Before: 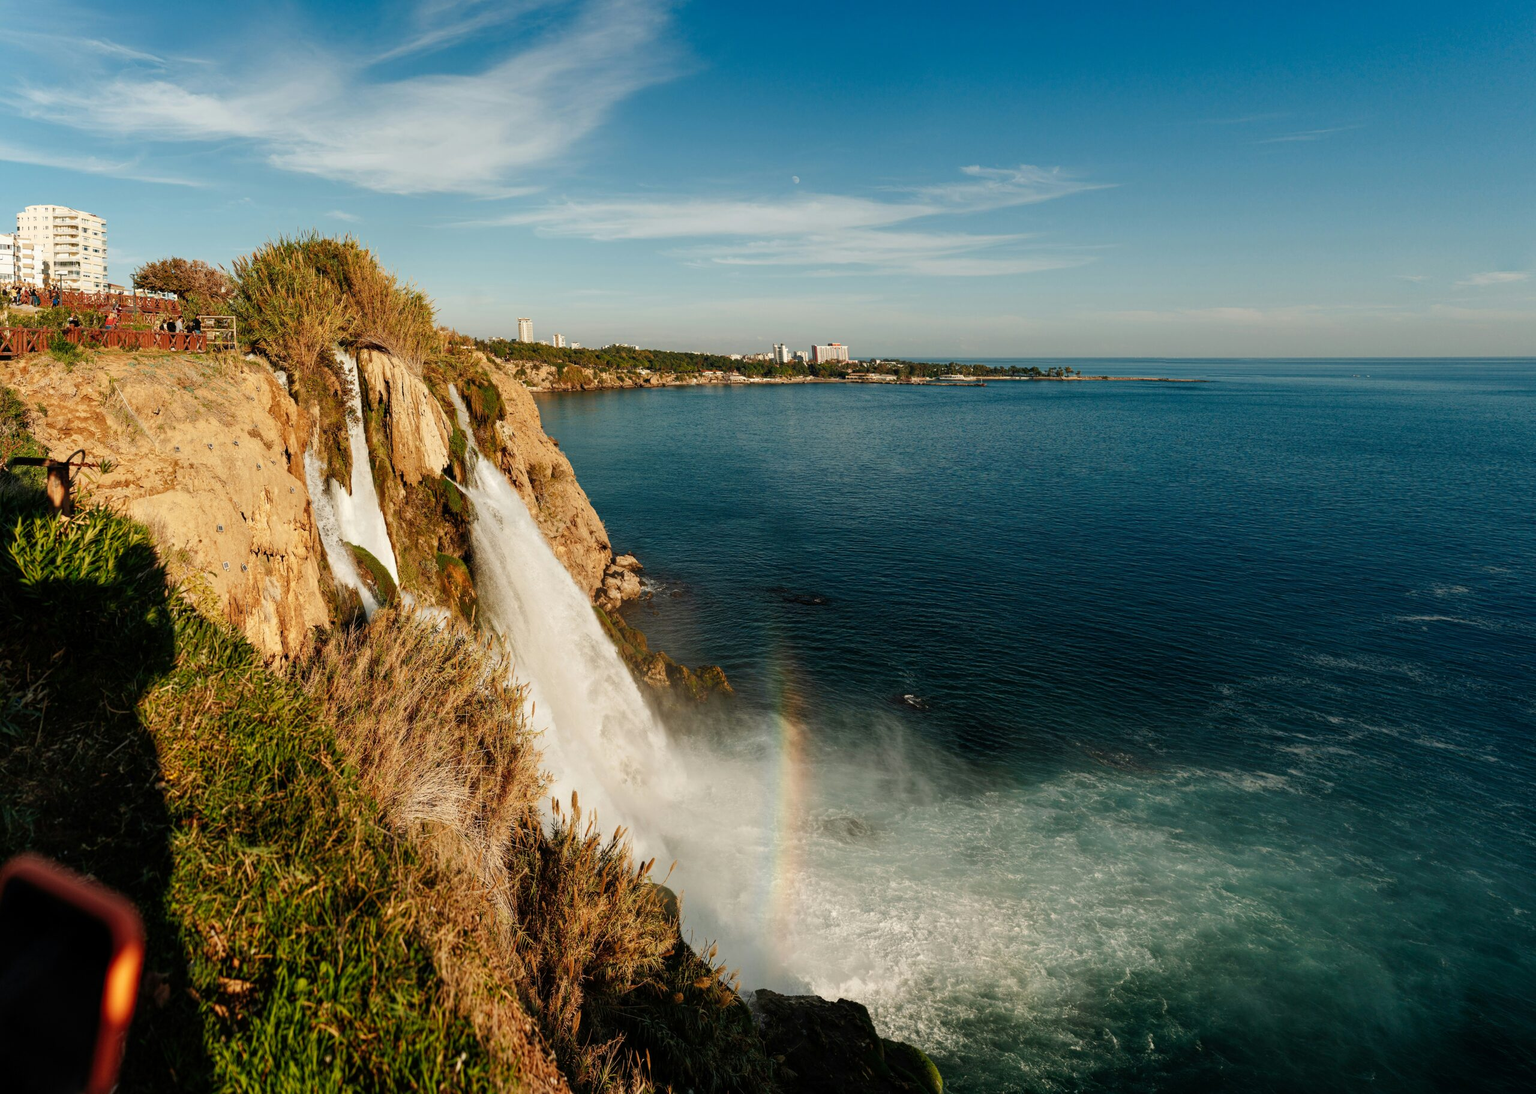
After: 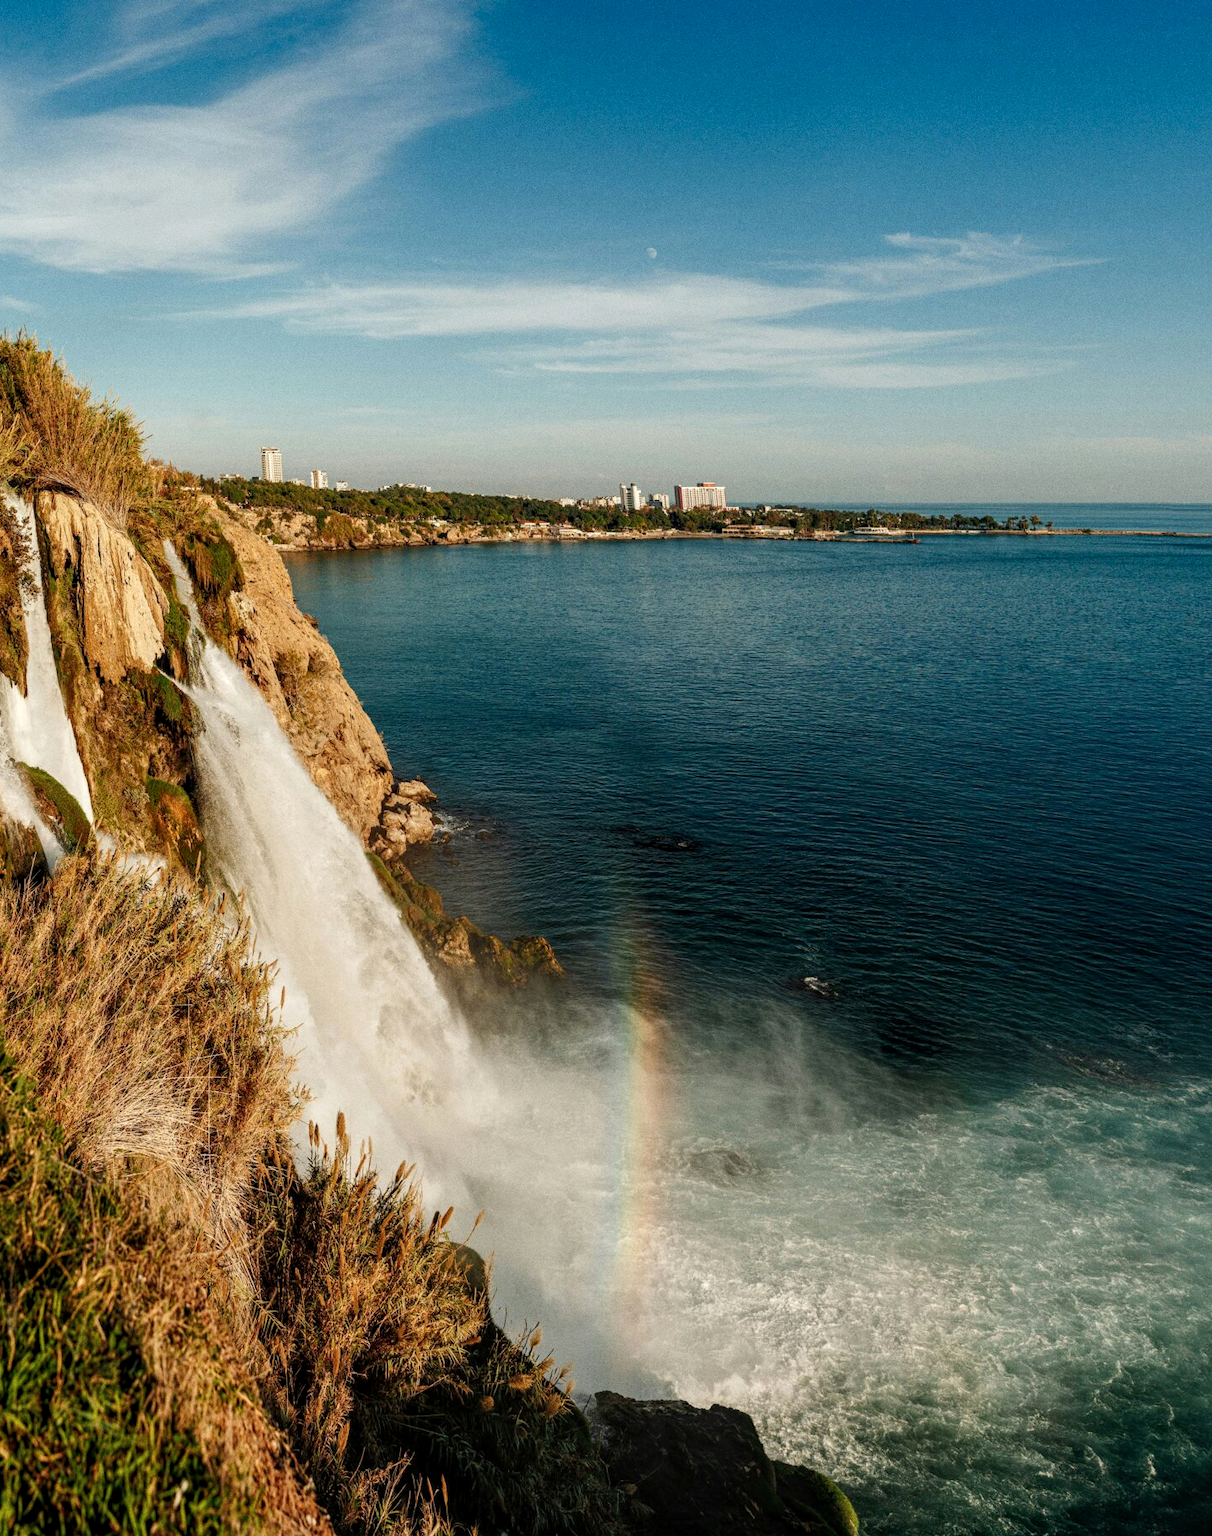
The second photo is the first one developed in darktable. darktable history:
crop: left 21.674%, right 22.086%
local contrast: on, module defaults
grain: coarseness 0.09 ISO
color balance rgb: global vibrance 10%
